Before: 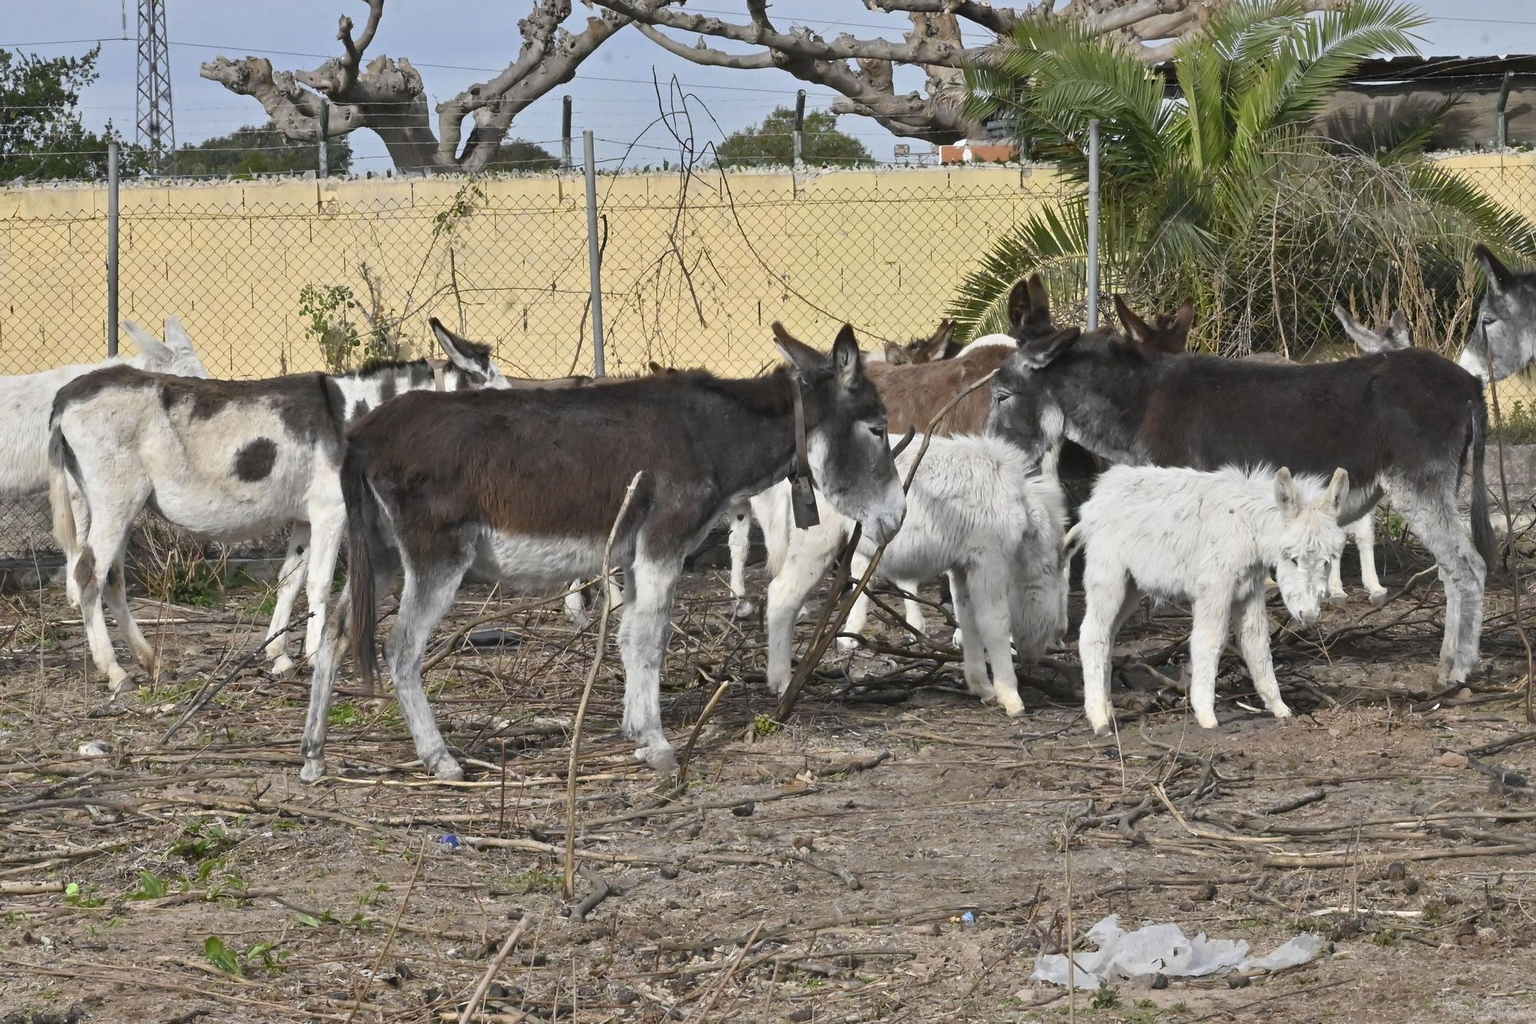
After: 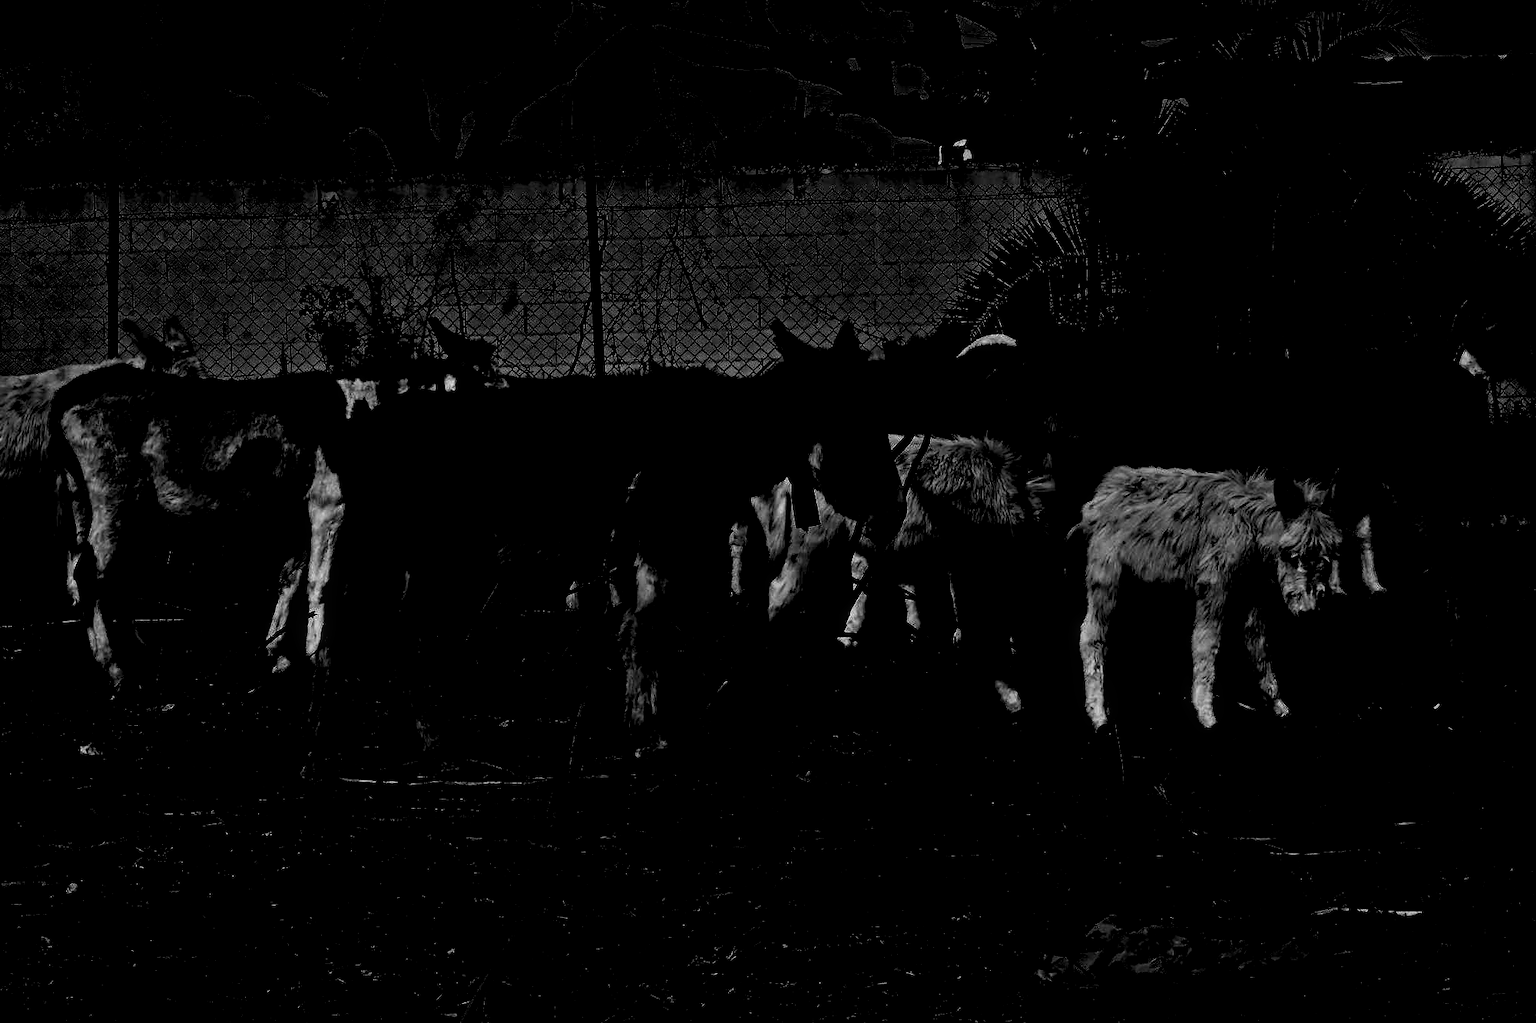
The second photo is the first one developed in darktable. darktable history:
contrast brightness saturation: contrast 0.02, brightness -1, saturation -1
local contrast: on, module defaults
levels: levels [0.514, 0.759, 1]
